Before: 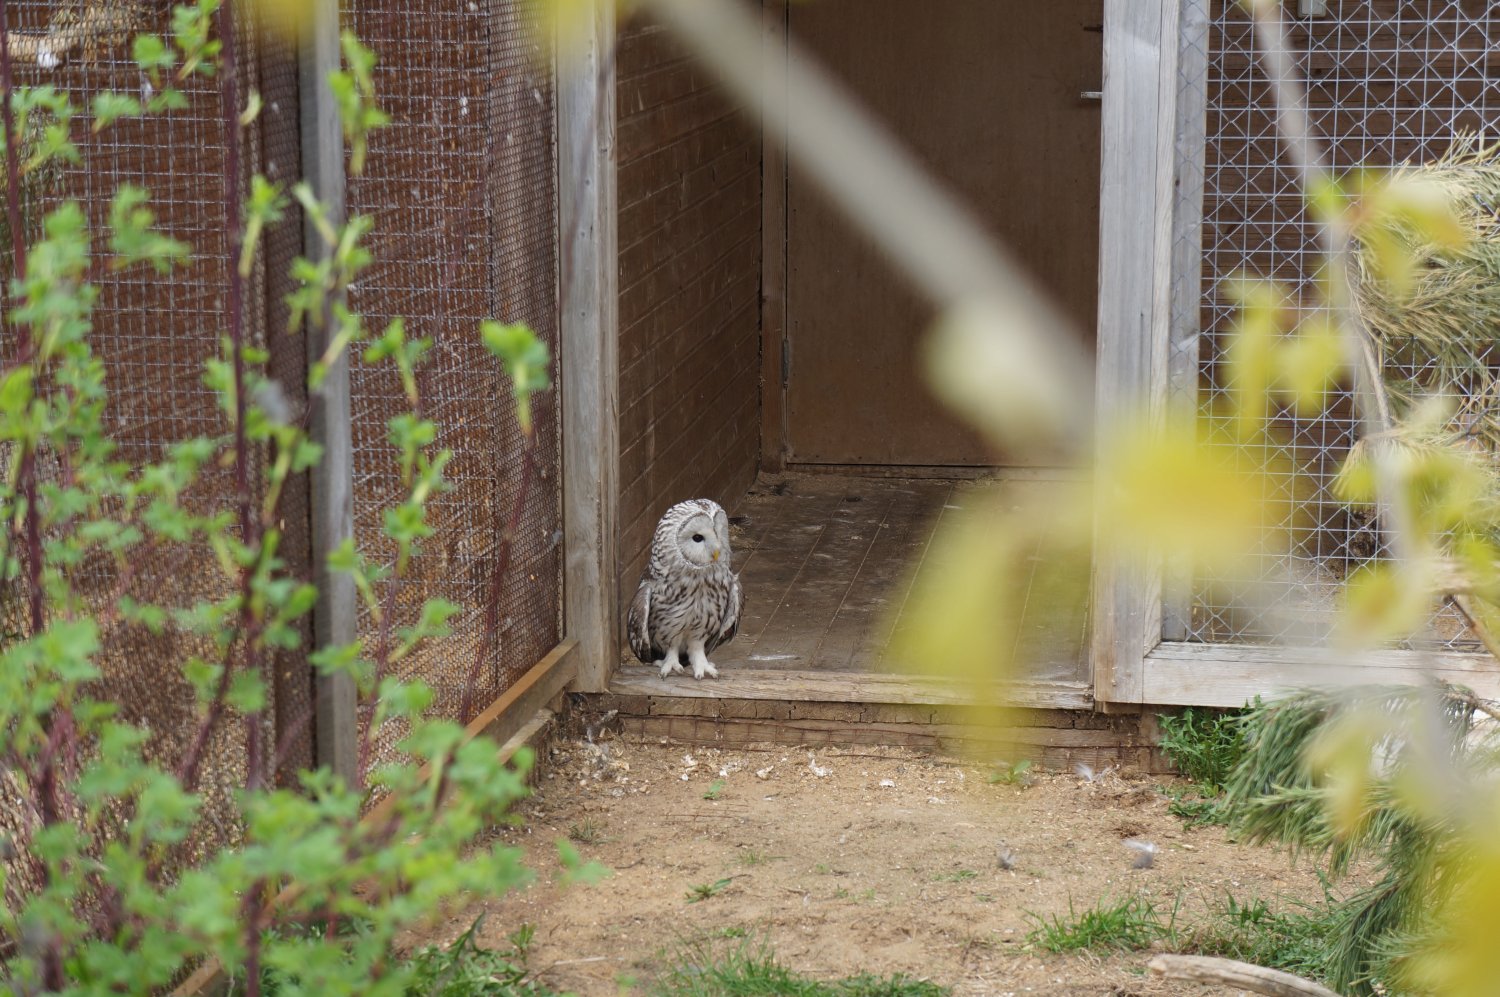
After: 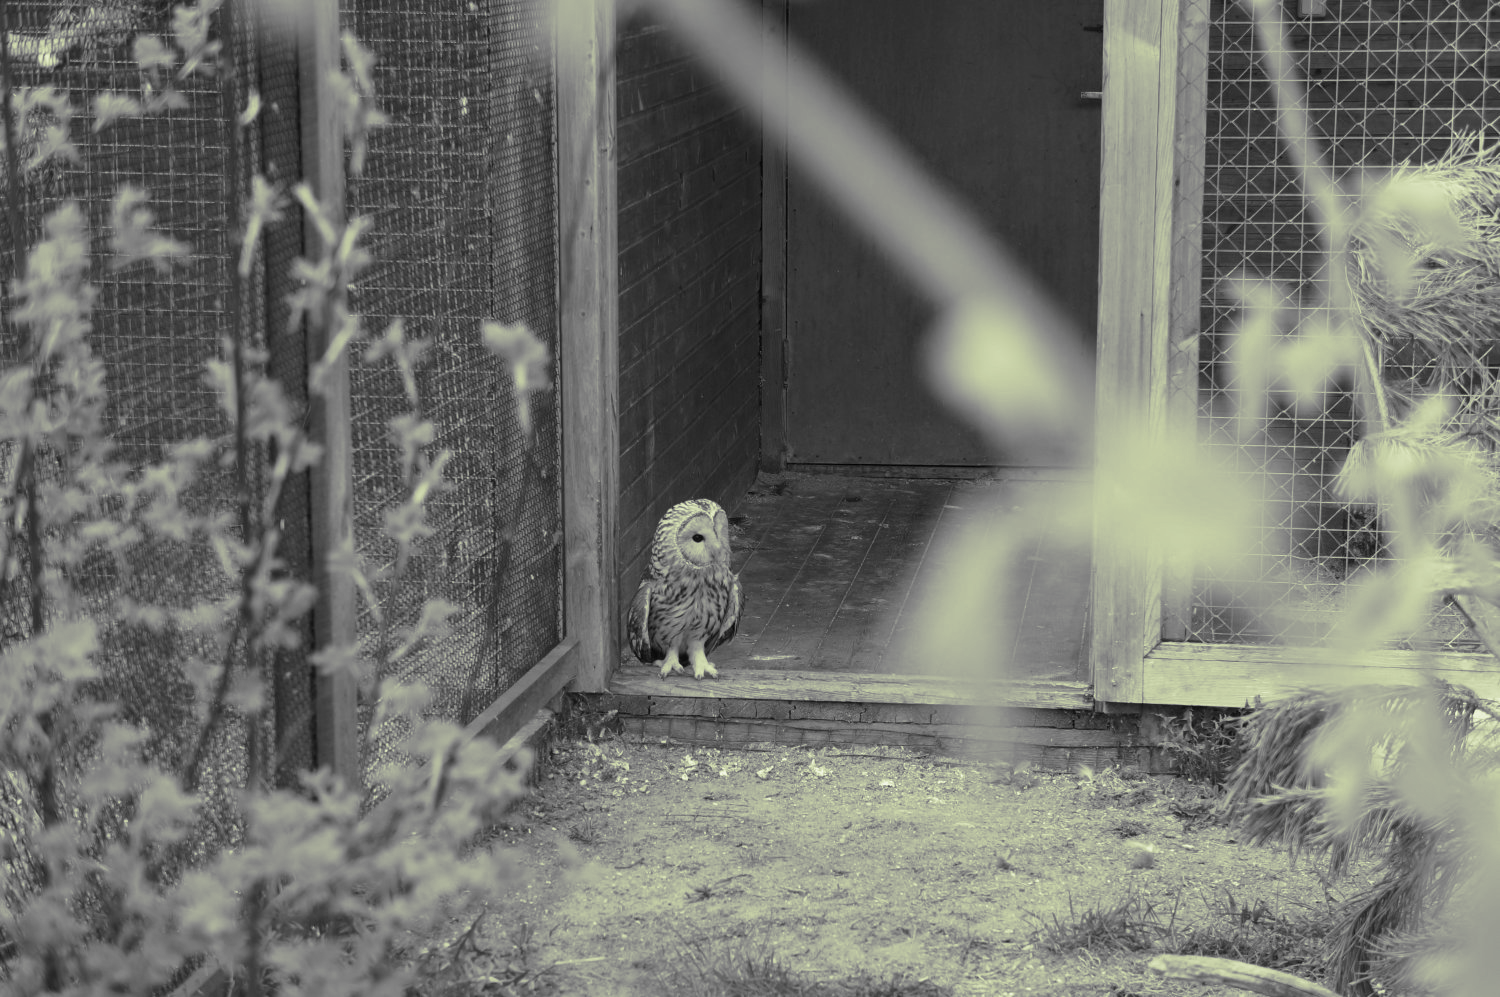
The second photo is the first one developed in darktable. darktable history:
split-toning: shadows › hue 290.82°, shadows › saturation 0.34, highlights › saturation 0.38, balance 0, compress 50%
monochrome: a 26.22, b 42.67, size 0.8
